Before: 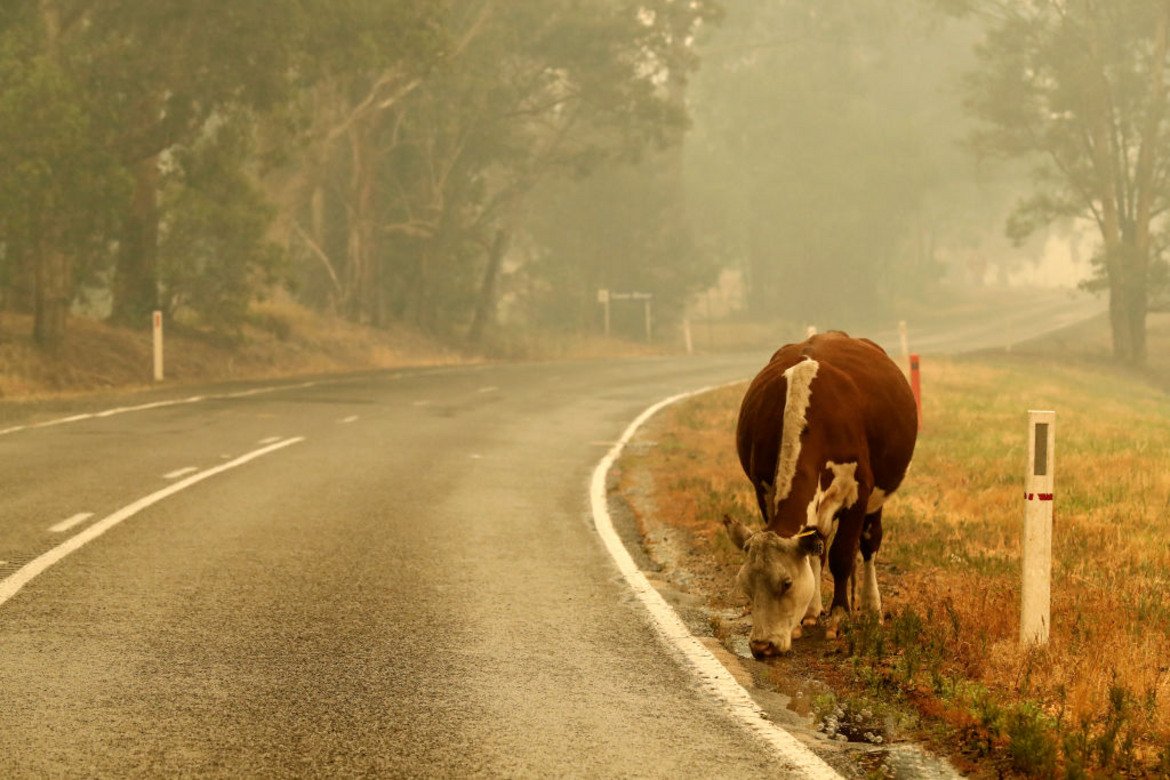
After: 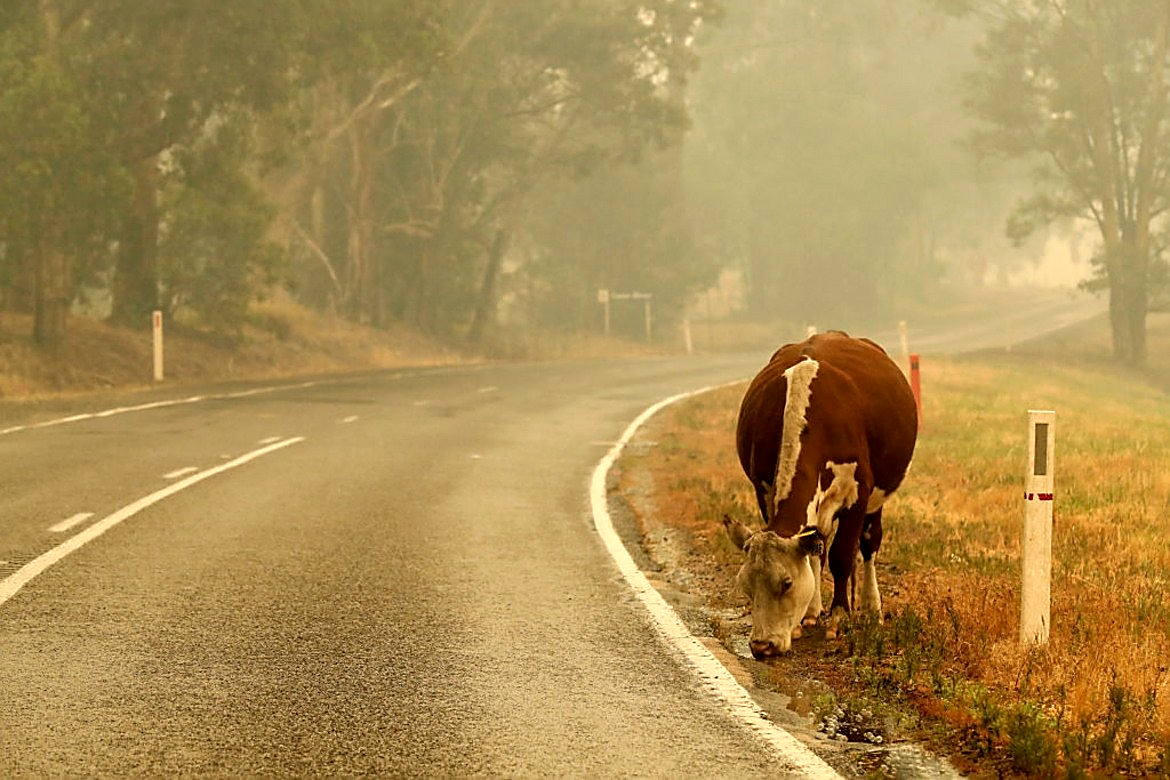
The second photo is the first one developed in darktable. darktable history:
exposure: black level correction 0.002, exposure 0.146 EV, compensate highlight preservation false
sharpen: radius 1.377, amount 1.254, threshold 0.758
